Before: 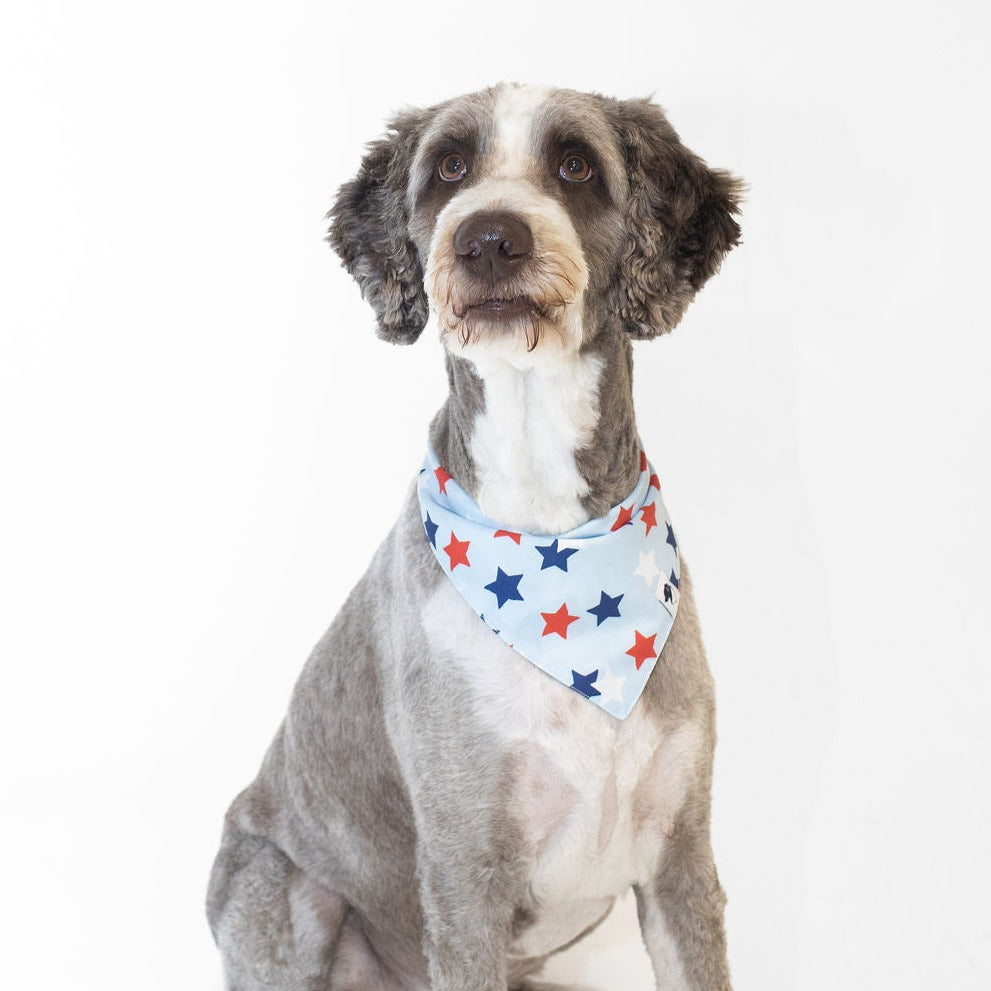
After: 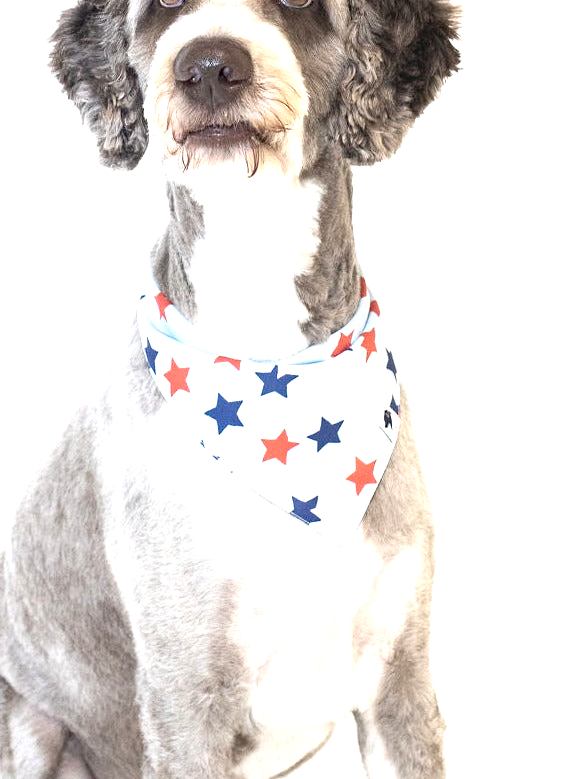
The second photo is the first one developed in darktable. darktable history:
crop and rotate: left 28.256%, top 17.734%, right 12.656%, bottom 3.573%
contrast brightness saturation: contrast 0.11, saturation -0.17
exposure: black level correction 0, exposure 1 EV, compensate highlight preservation false
haze removal: compatibility mode true, adaptive false
